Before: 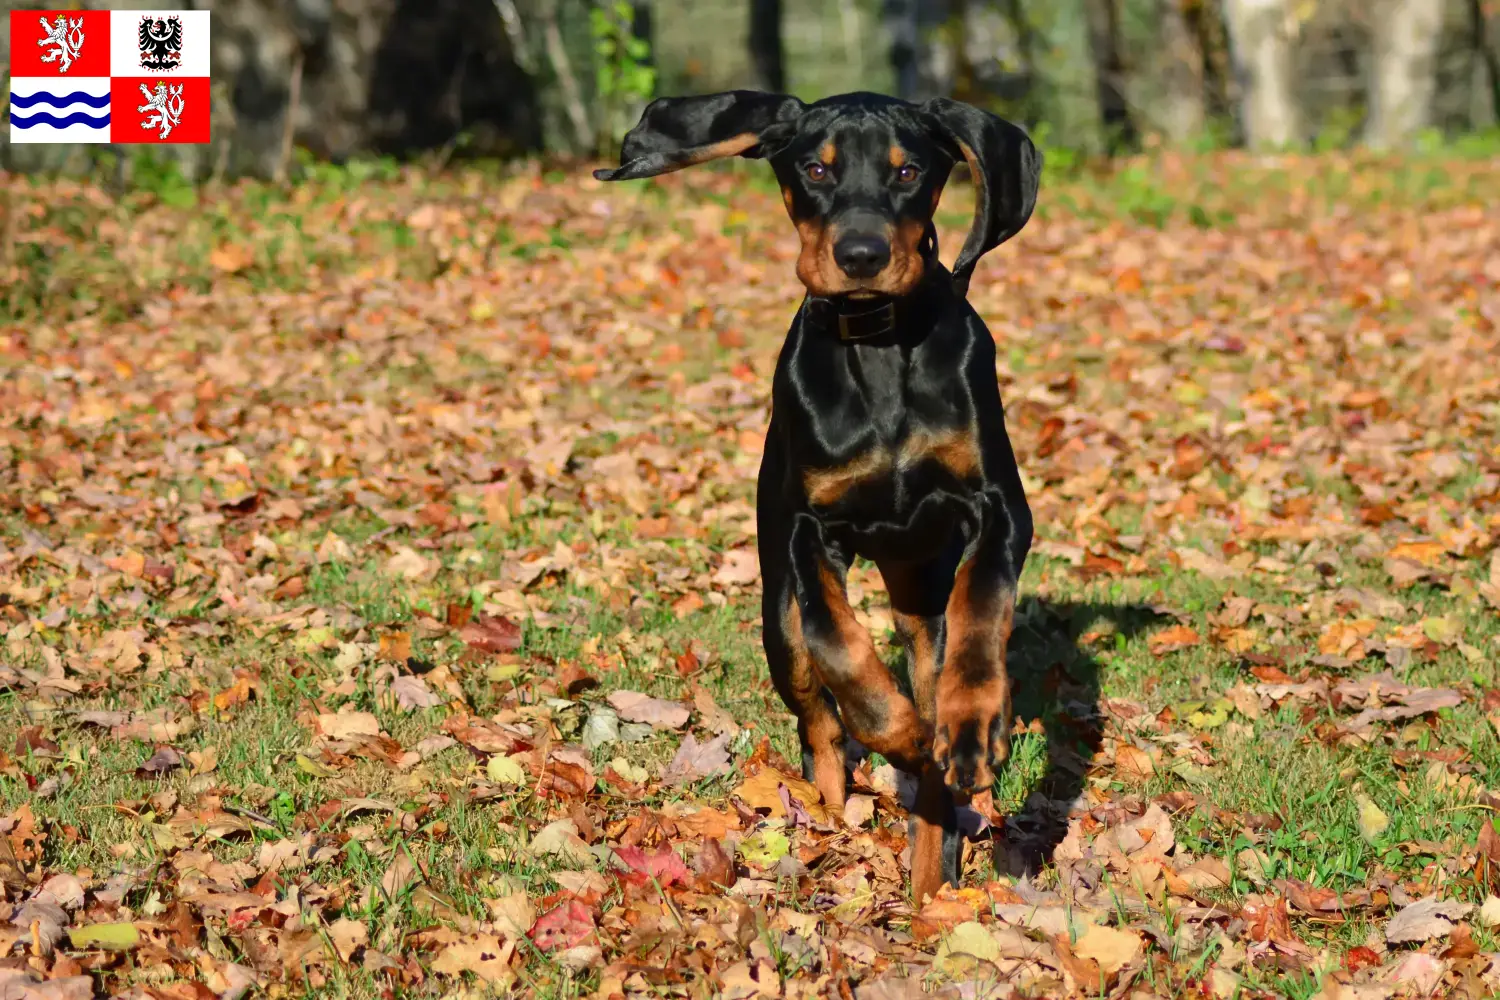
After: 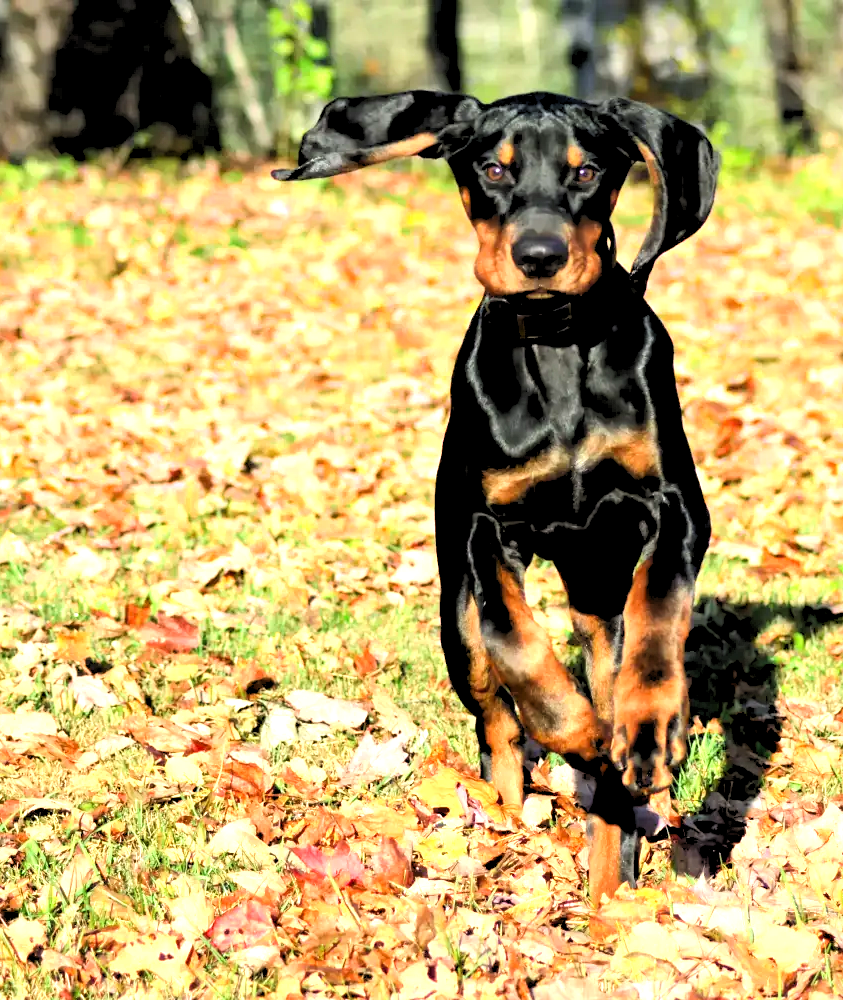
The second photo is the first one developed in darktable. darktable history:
exposure: exposure 1 EV, compensate highlight preservation false
crop: left 21.496%, right 22.254%
tone equalizer: -8 EV -0.75 EV, -7 EV -0.7 EV, -6 EV -0.6 EV, -5 EV -0.4 EV, -3 EV 0.4 EV, -2 EV 0.6 EV, -1 EV 0.7 EV, +0 EV 0.75 EV, edges refinement/feathering 500, mask exposure compensation -1.57 EV, preserve details no
white balance: emerald 1
rgb levels: preserve colors sum RGB, levels [[0.038, 0.433, 0.934], [0, 0.5, 1], [0, 0.5, 1]]
